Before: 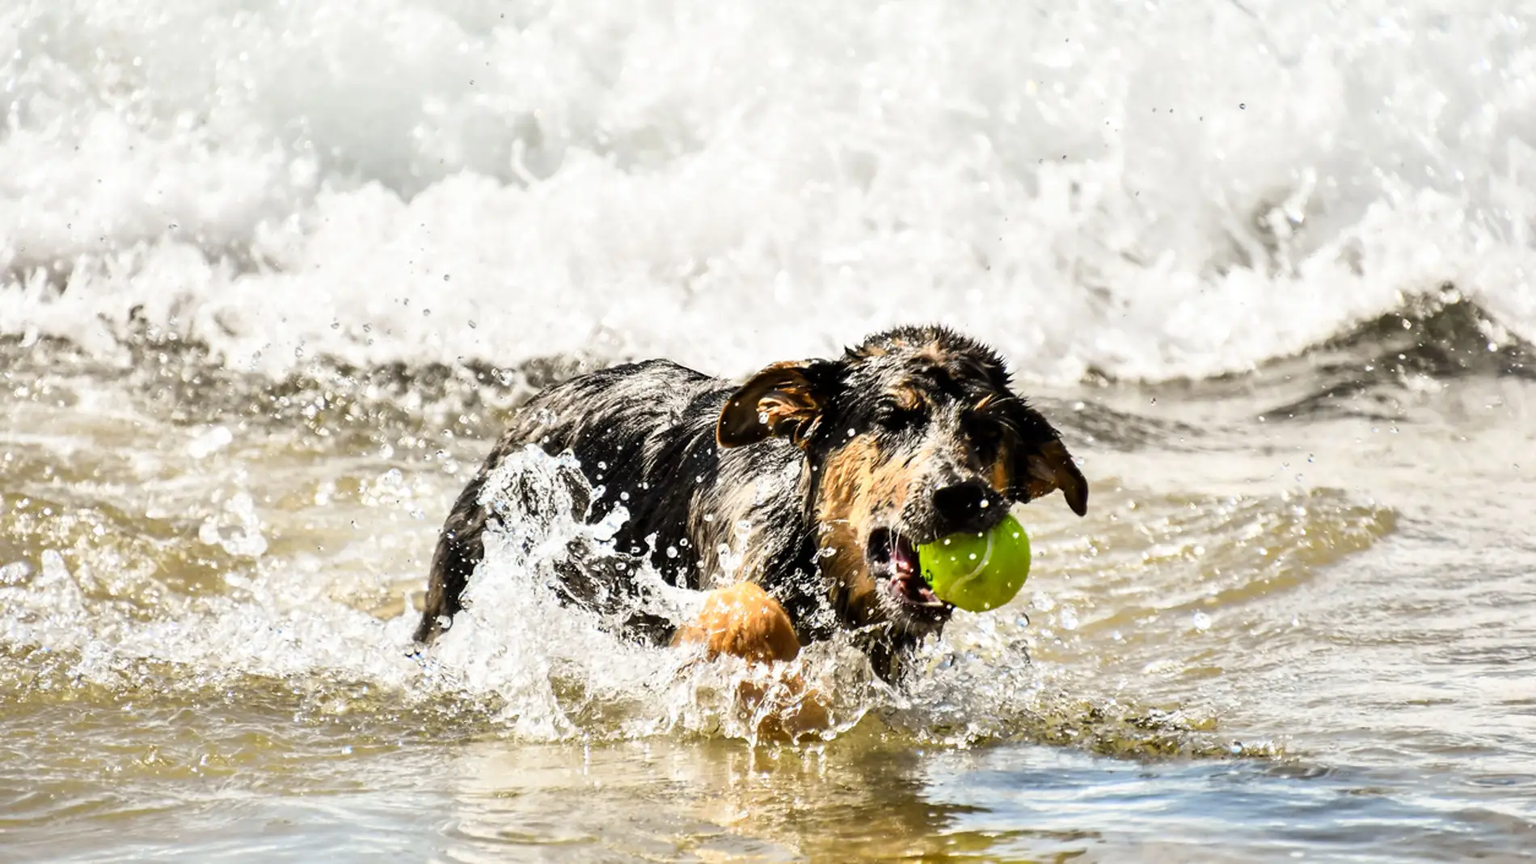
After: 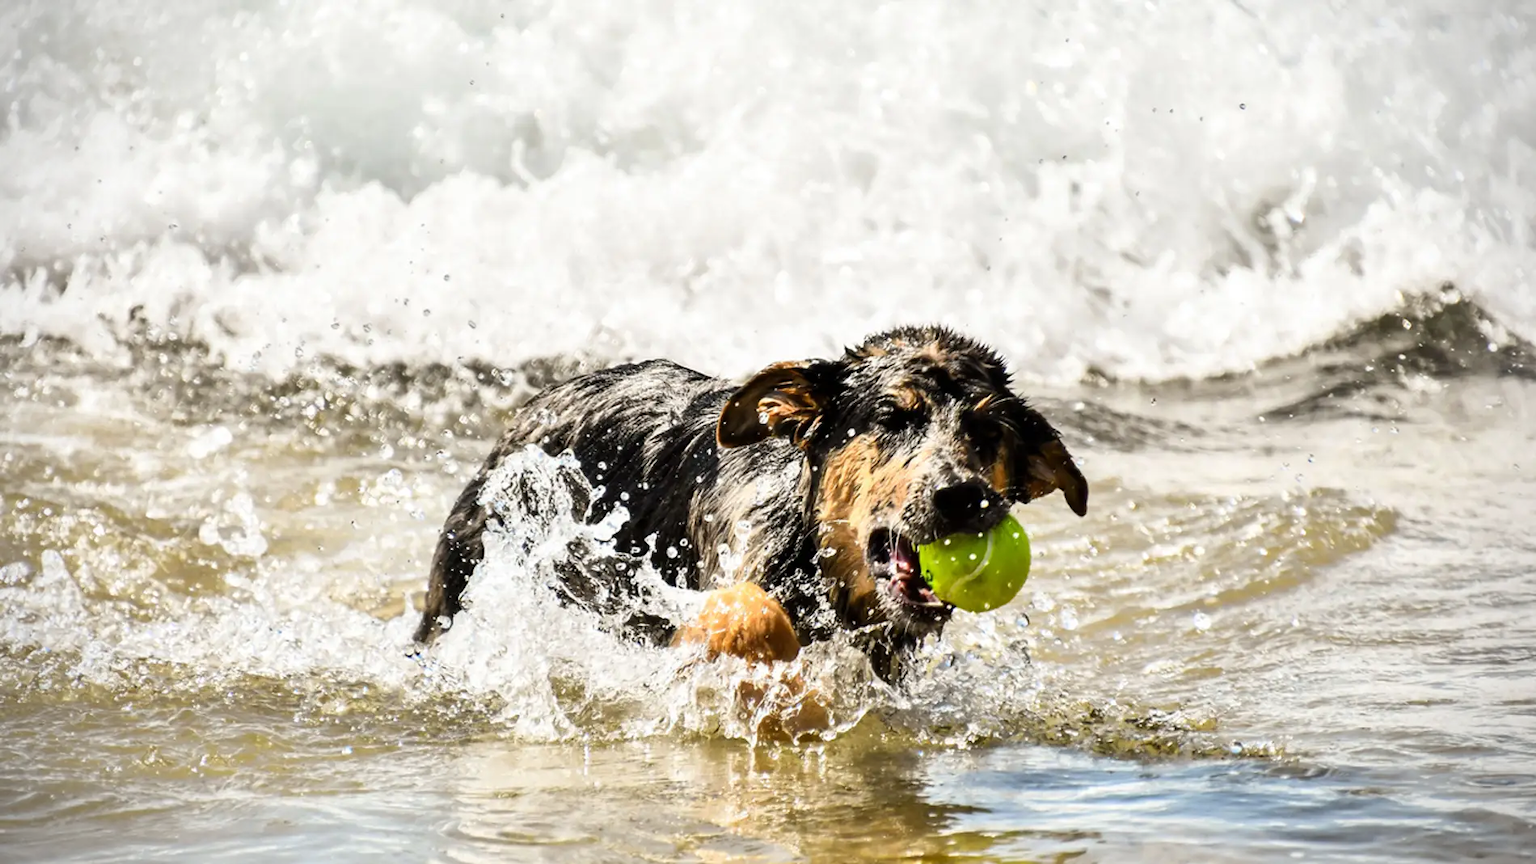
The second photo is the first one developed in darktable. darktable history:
vignetting: fall-off start 88.64%, fall-off radius 43.2%, width/height ratio 1.166
